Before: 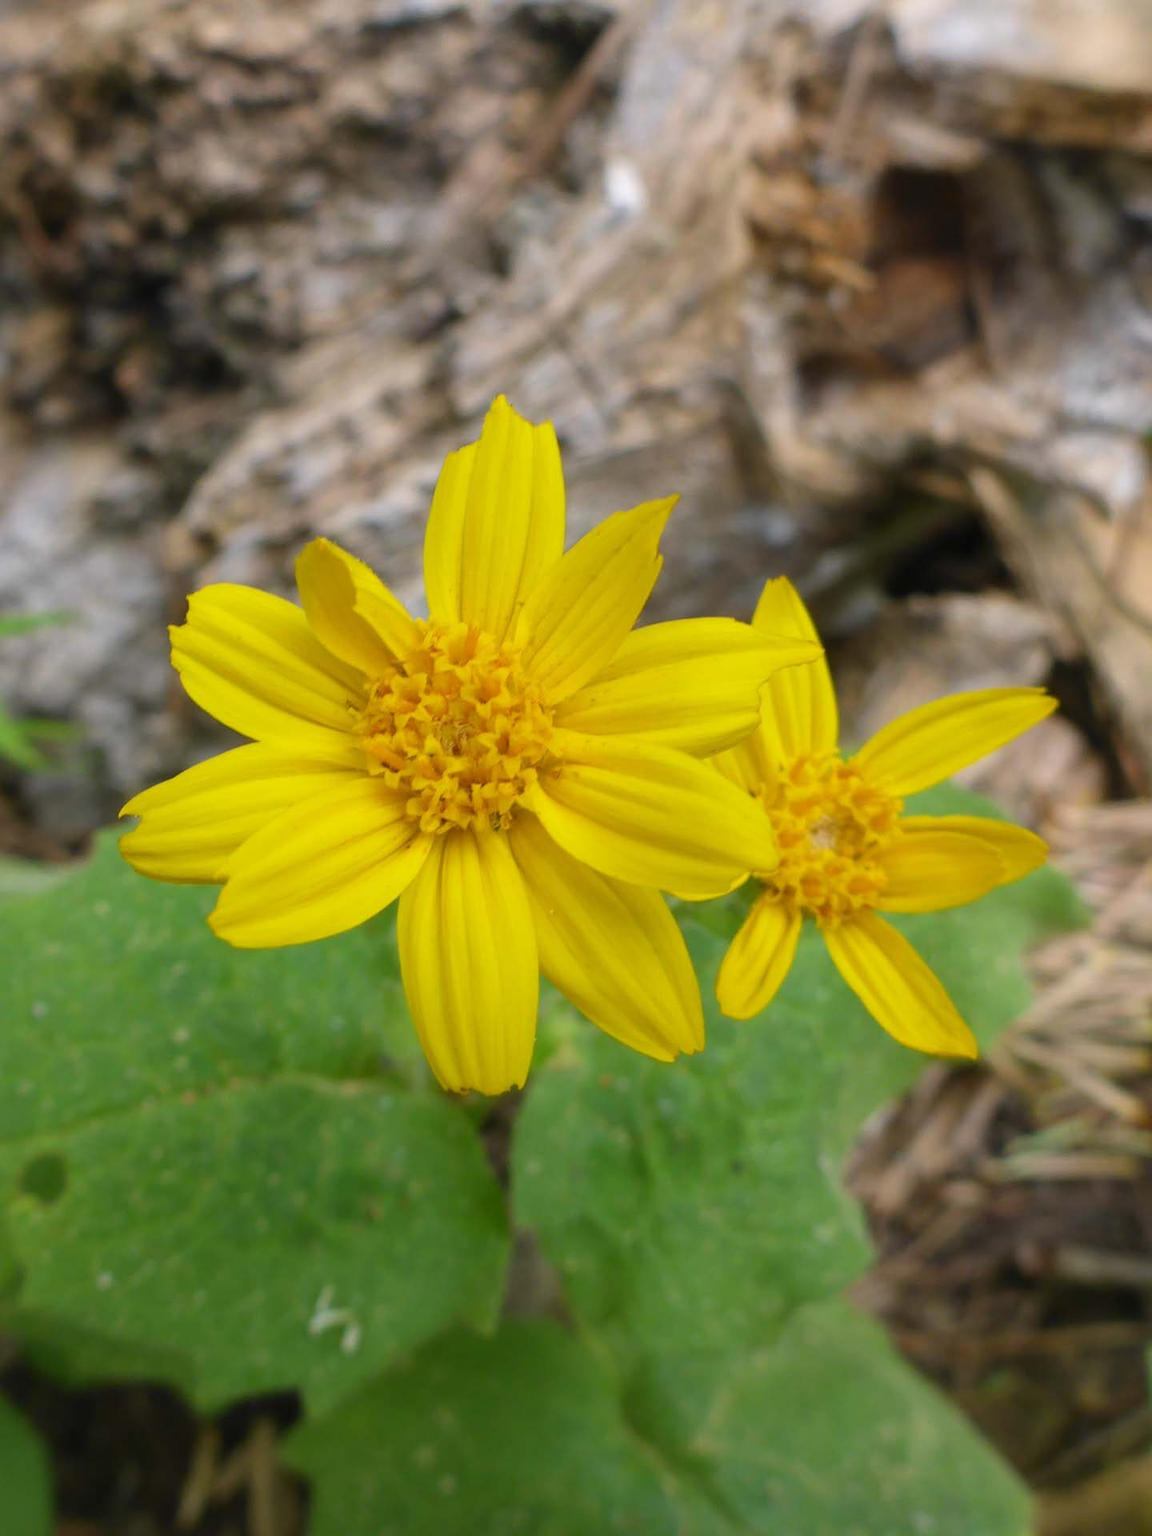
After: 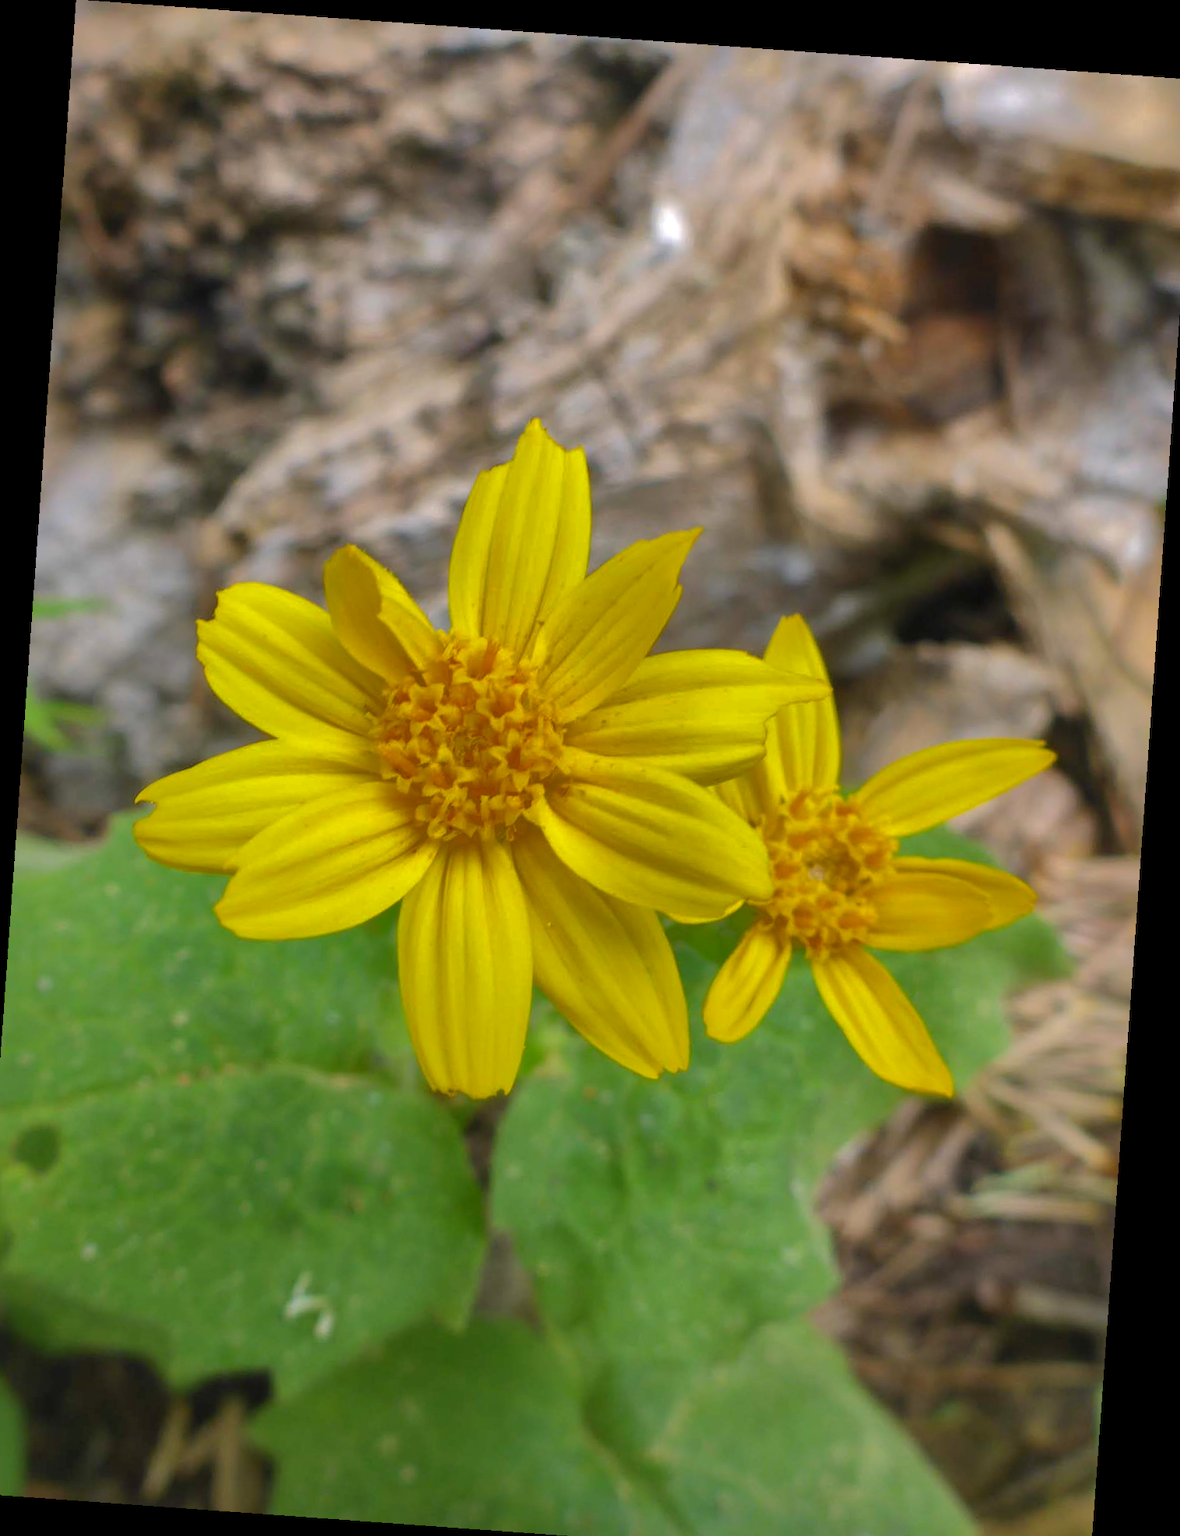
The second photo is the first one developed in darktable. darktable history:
exposure: exposure 0.3 EV, compensate highlight preservation false
shadows and highlights: shadows 38.43, highlights -74.54
rotate and perspective: rotation 4.1°, automatic cropping off
crop and rotate: left 2.536%, right 1.107%, bottom 2.246%
